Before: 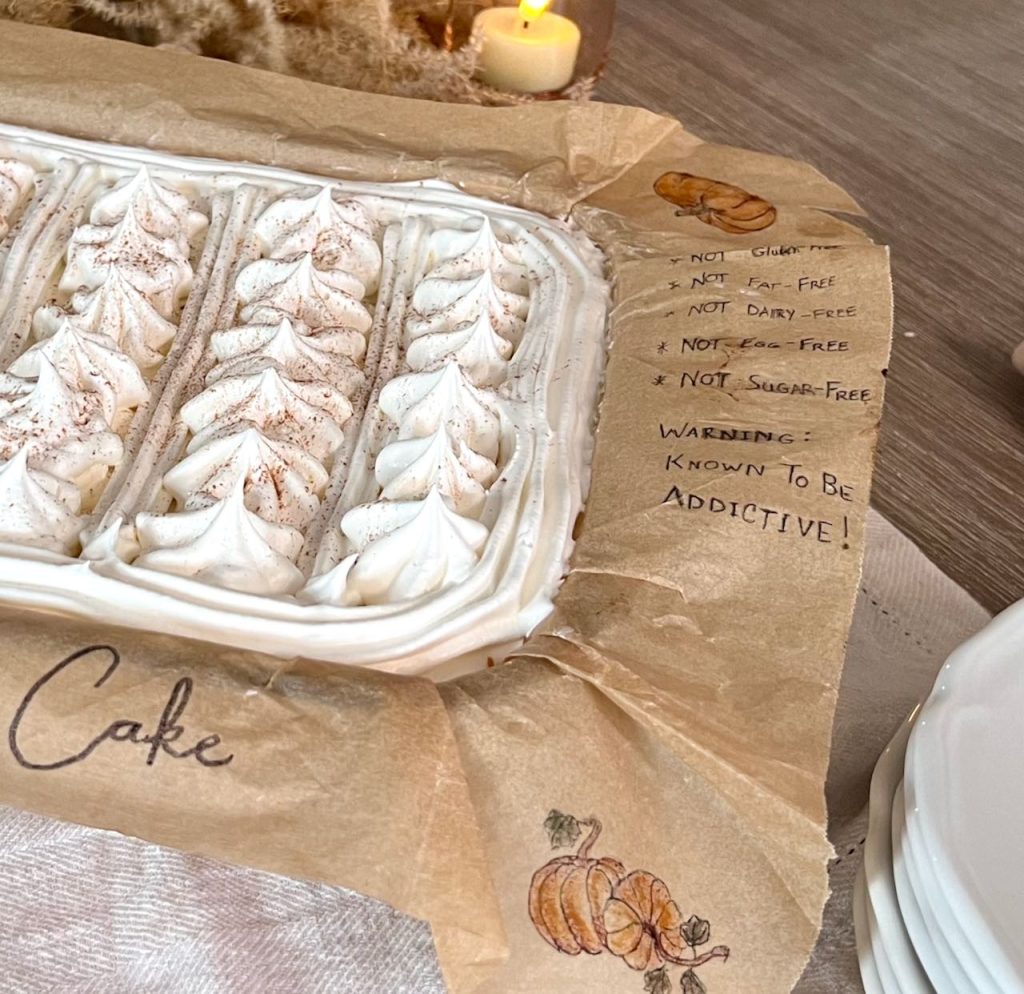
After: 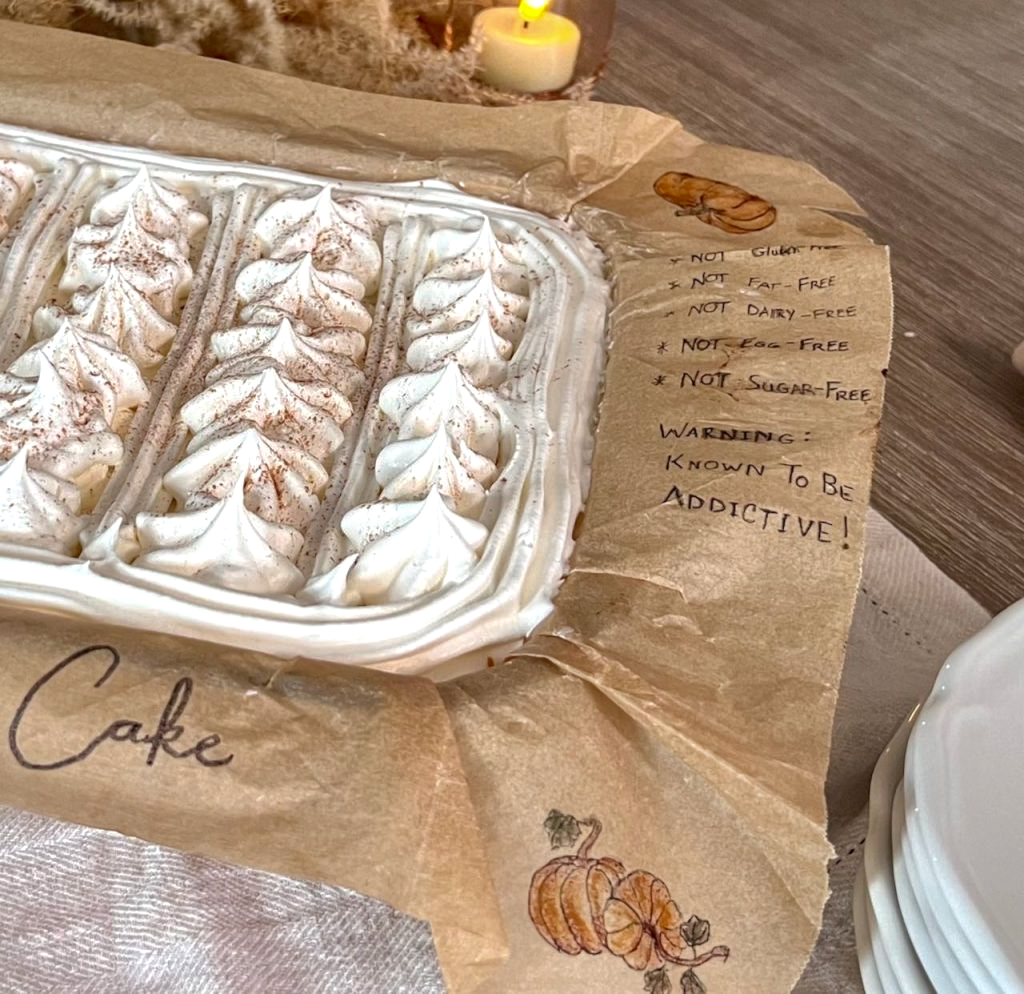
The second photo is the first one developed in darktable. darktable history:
shadows and highlights: highlights color adjustment 89.49%
local contrast: on, module defaults
